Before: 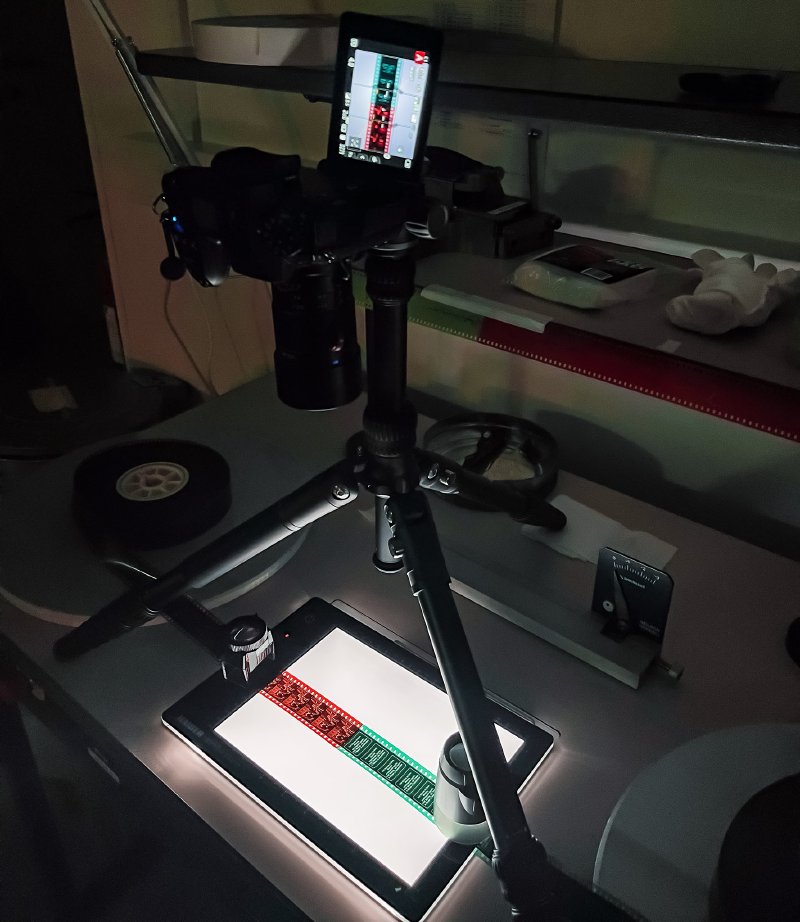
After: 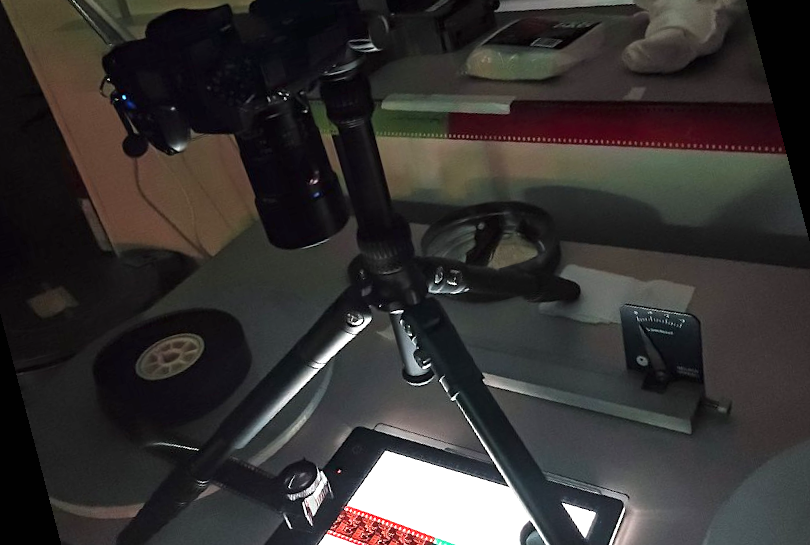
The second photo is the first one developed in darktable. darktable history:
rotate and perspective: rotation -14.8°, crop left 0.1, crop right 0.903, crop top 0.25, crop bottom 0.748
exposure: black level correction 0, exposure 0.877 EV, compensate exposure bias true, compensate highlight preservation false
